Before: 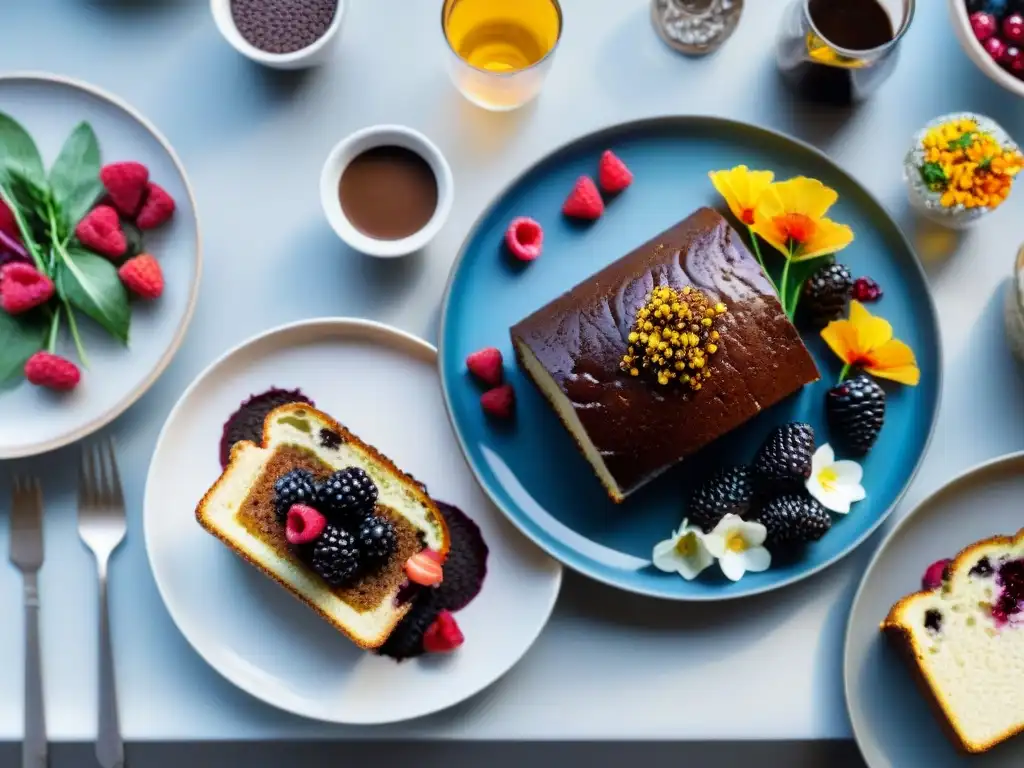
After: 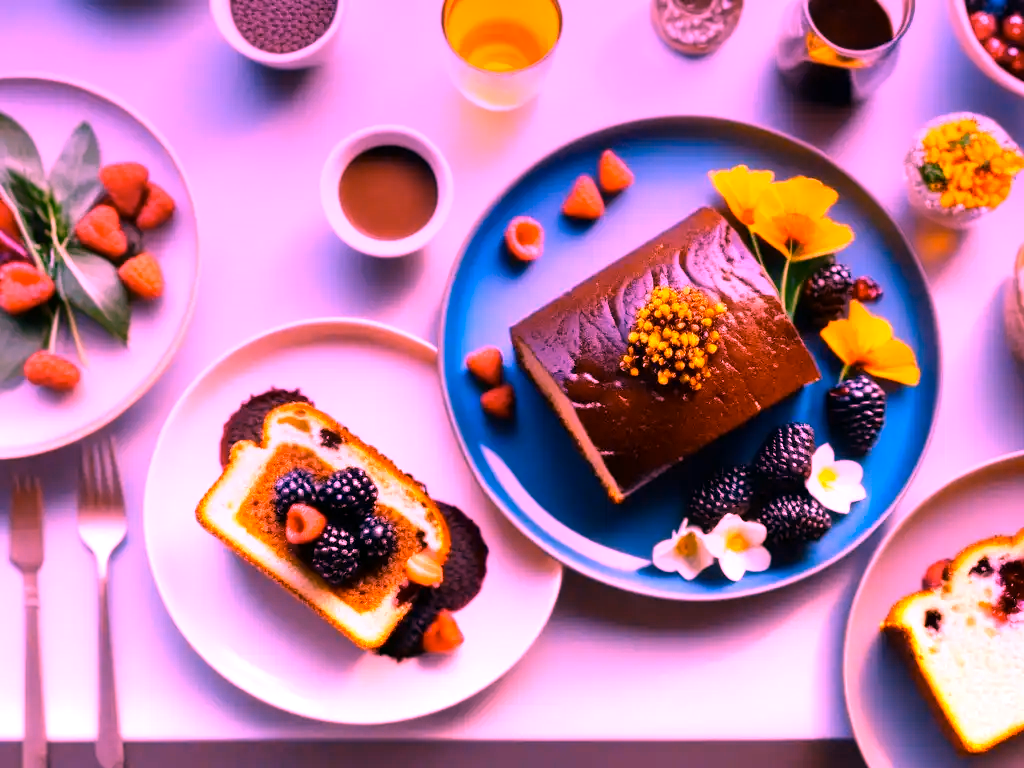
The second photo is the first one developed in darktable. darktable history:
white balance: red 2.207, blue 1.293
color contrast: green-magenta contrast 0.85, blue-yellow contrast 1.25, unbound 0
graduated density: hue 238.83°, saturation 50%
